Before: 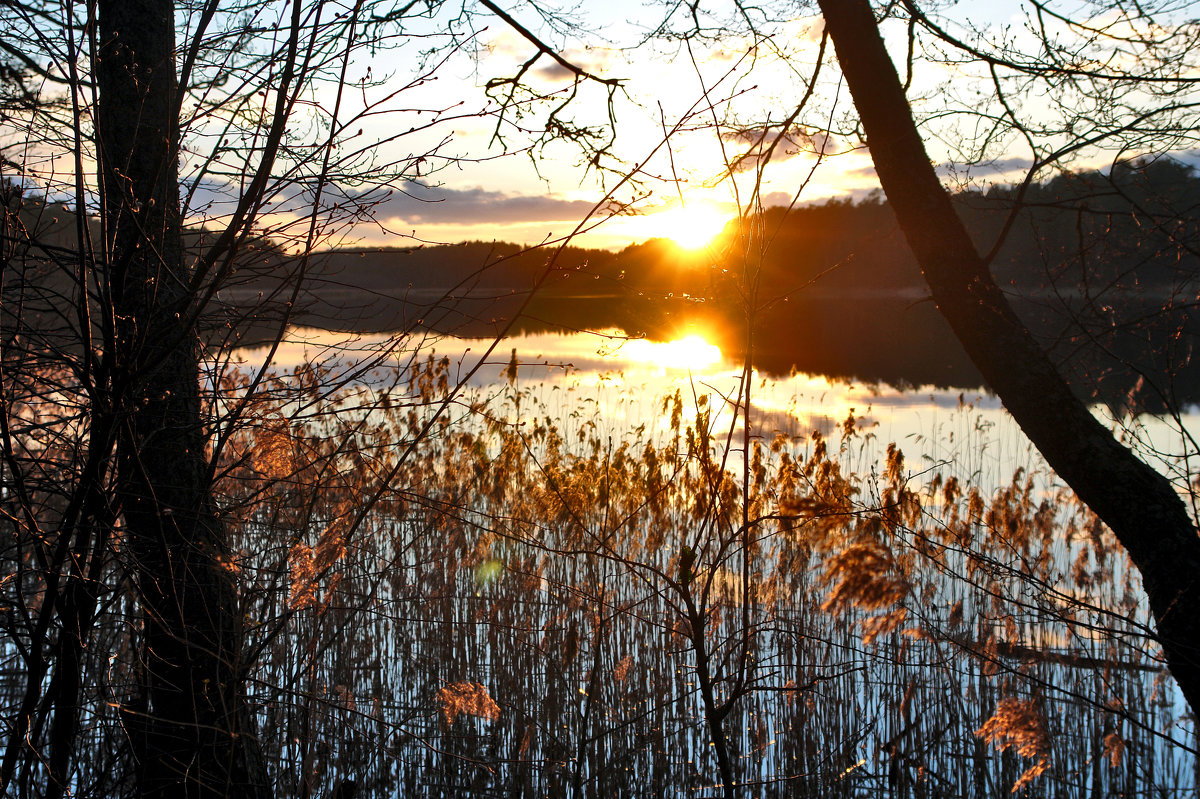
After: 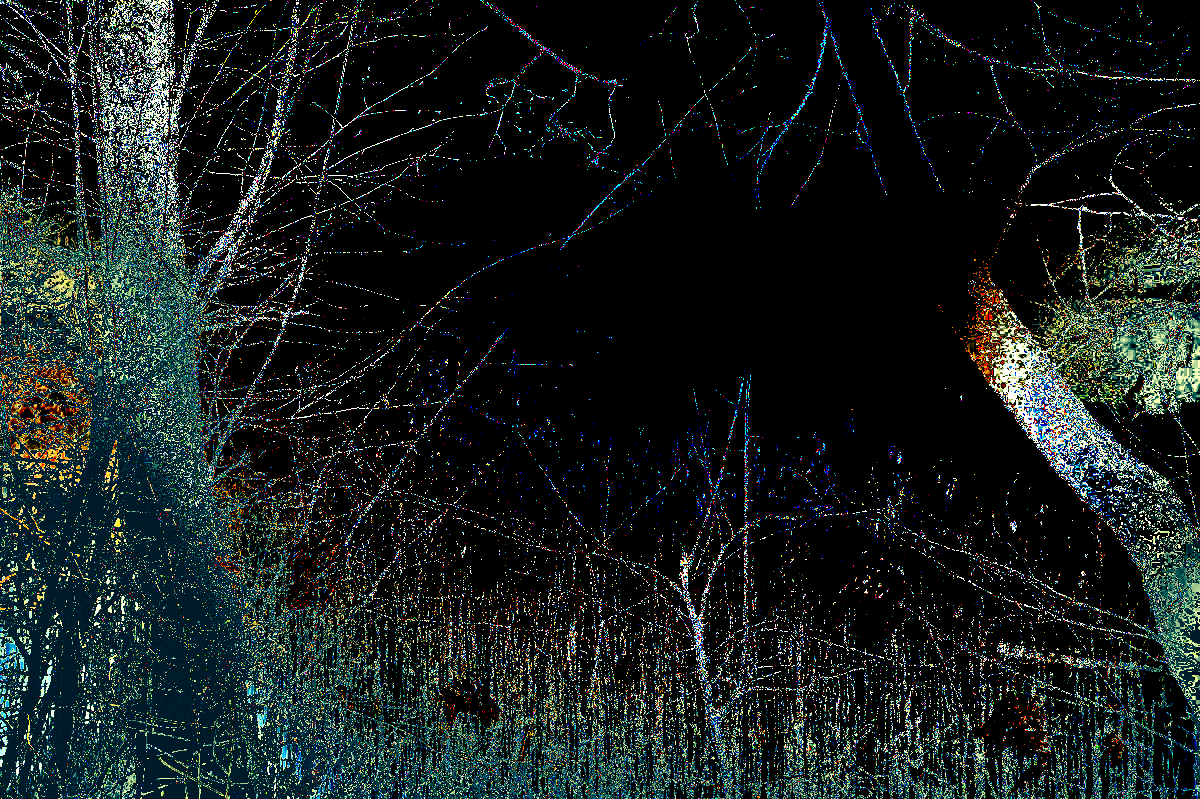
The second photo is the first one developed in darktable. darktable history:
sharpen: on, module defaults
exposure: exposure 7.989 EV, compensate highlight preservation false
color correction: highlights a* -15.83, highlights b* 39.69, shadows a* -39.94, shadows b* -26.62
shadows and highlights: shadows 24.39, highlights -79.16, soften with gaussian
